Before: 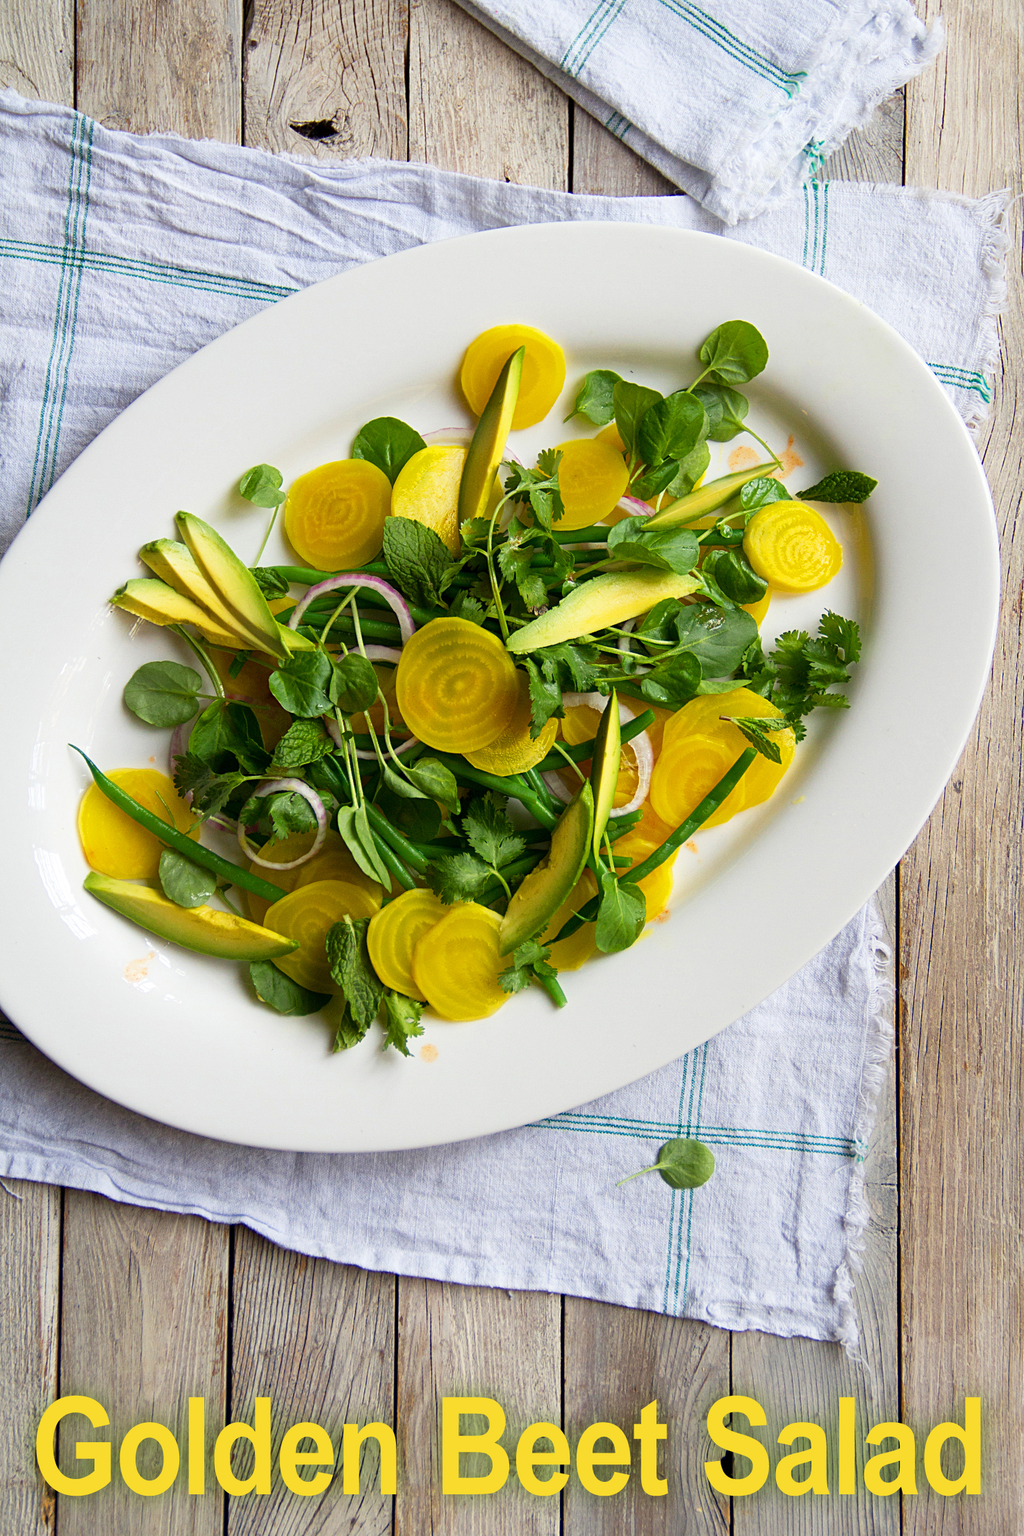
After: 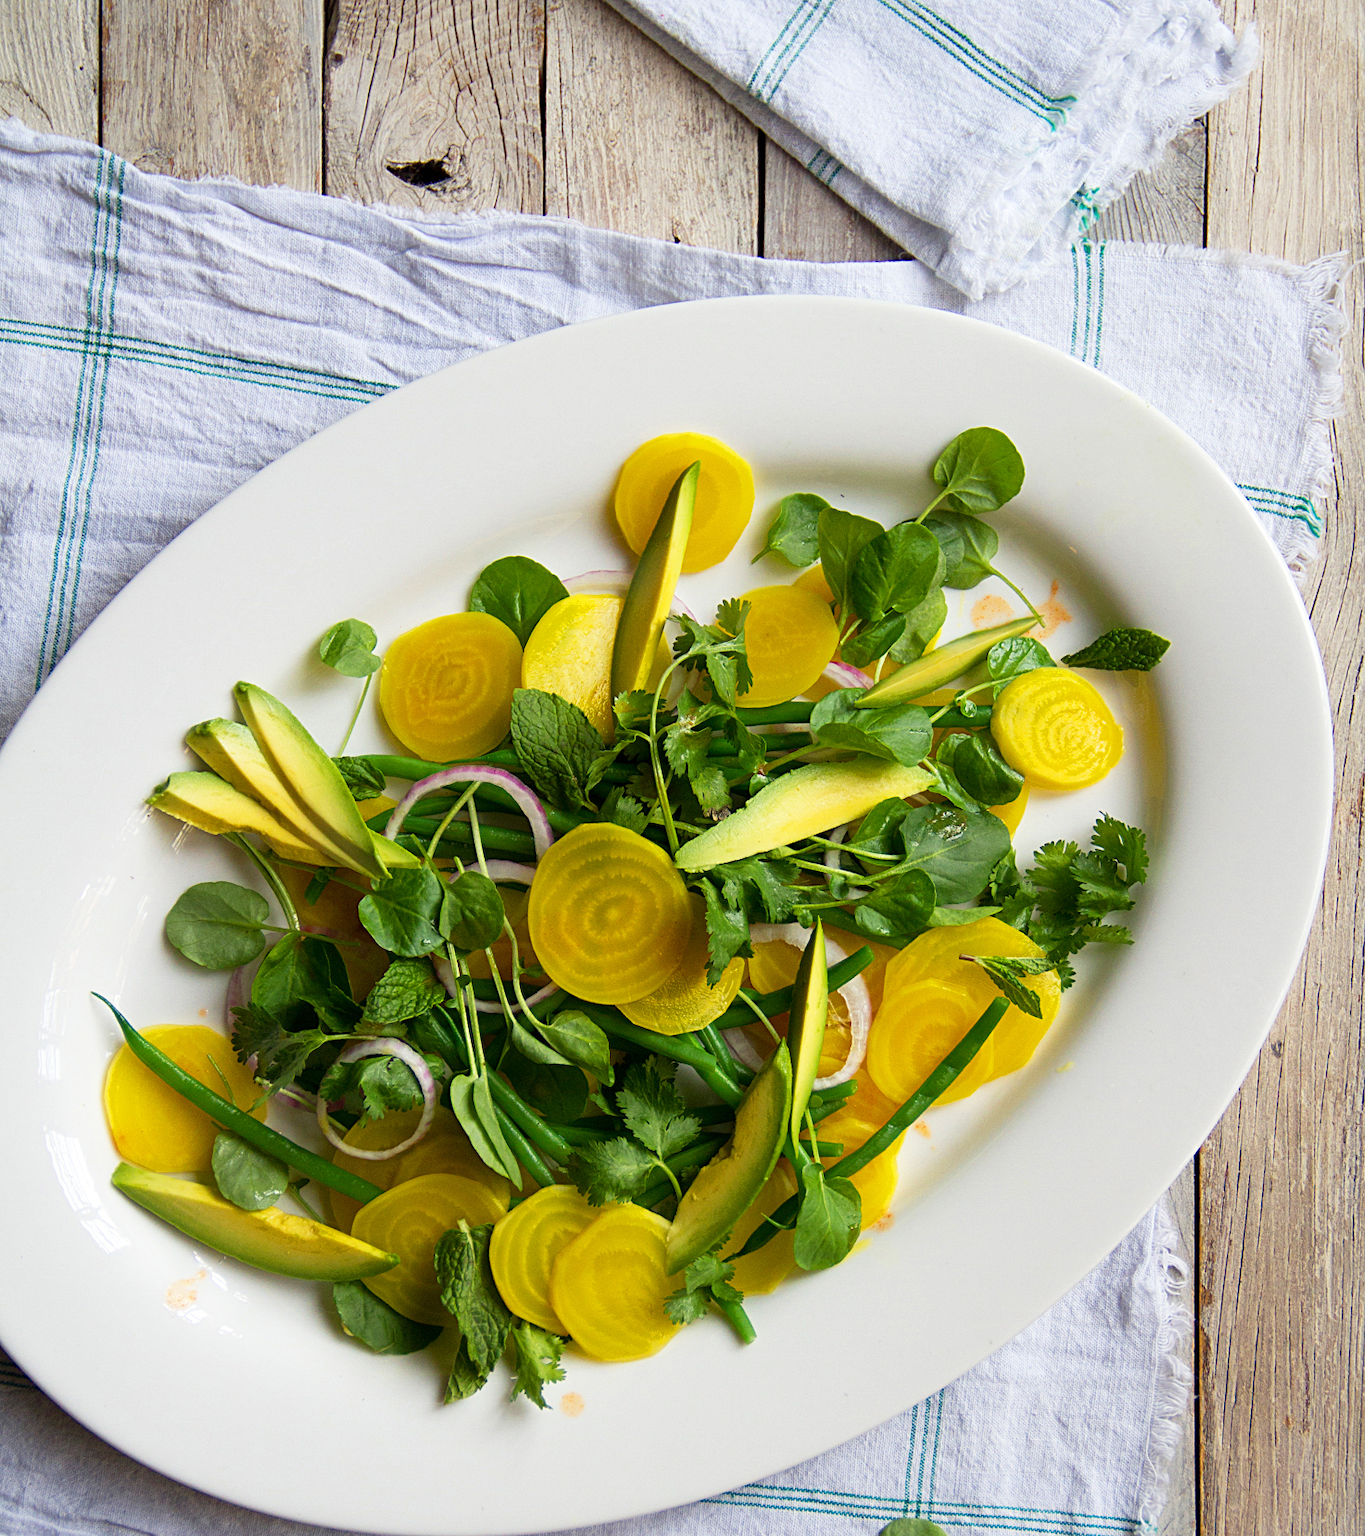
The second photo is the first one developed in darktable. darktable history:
crop: bottom 24.984%
